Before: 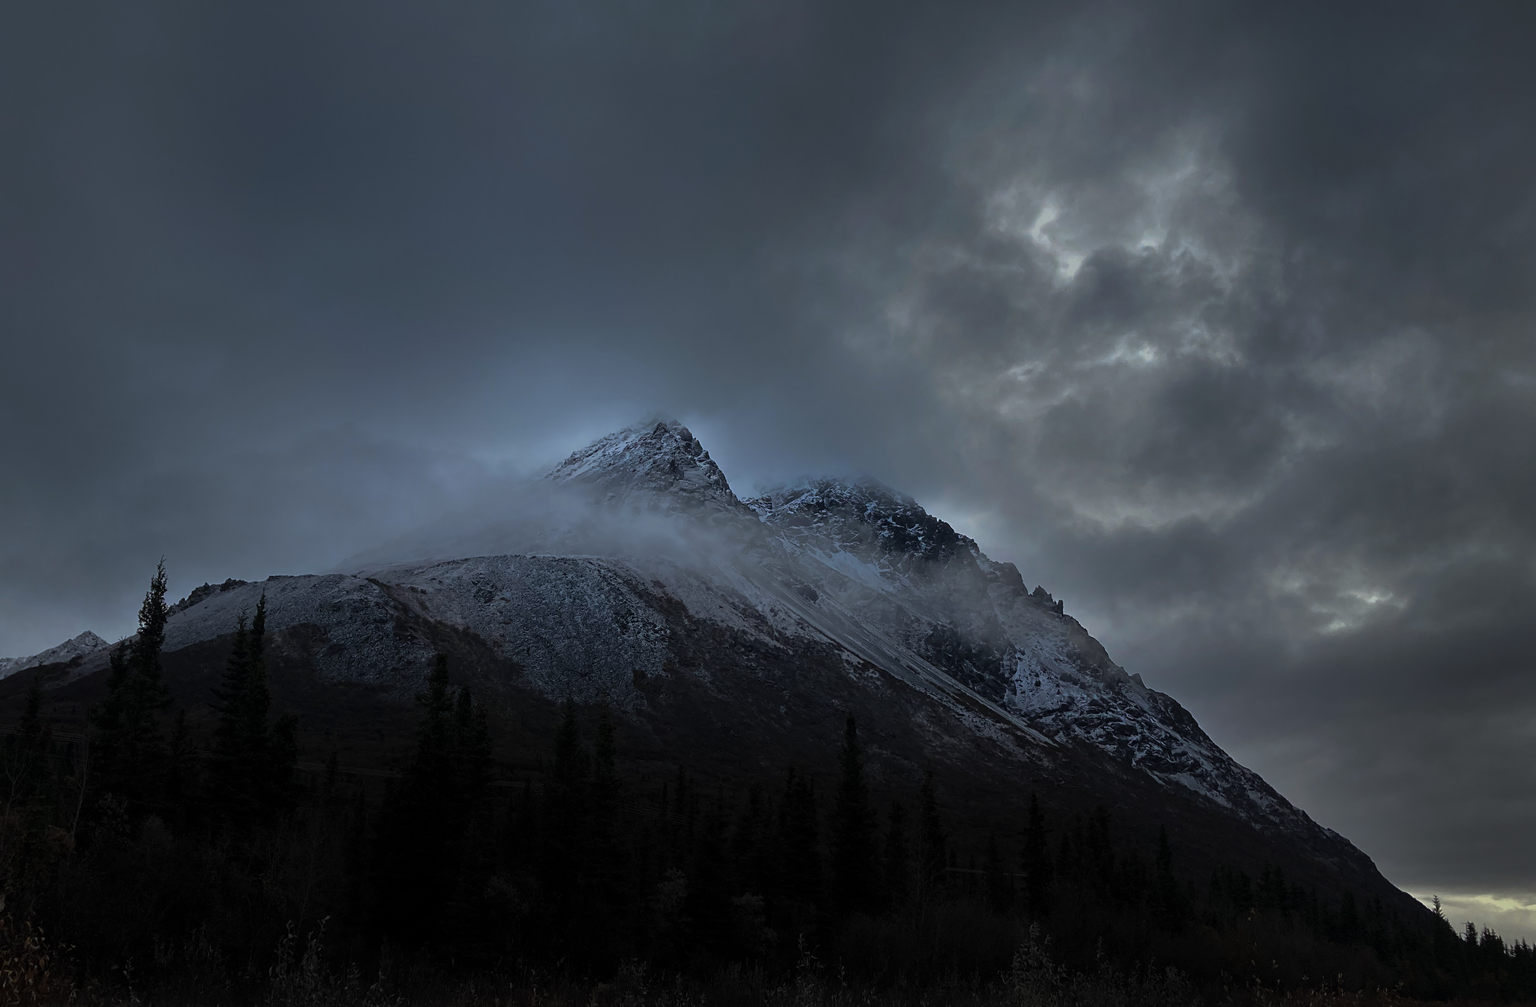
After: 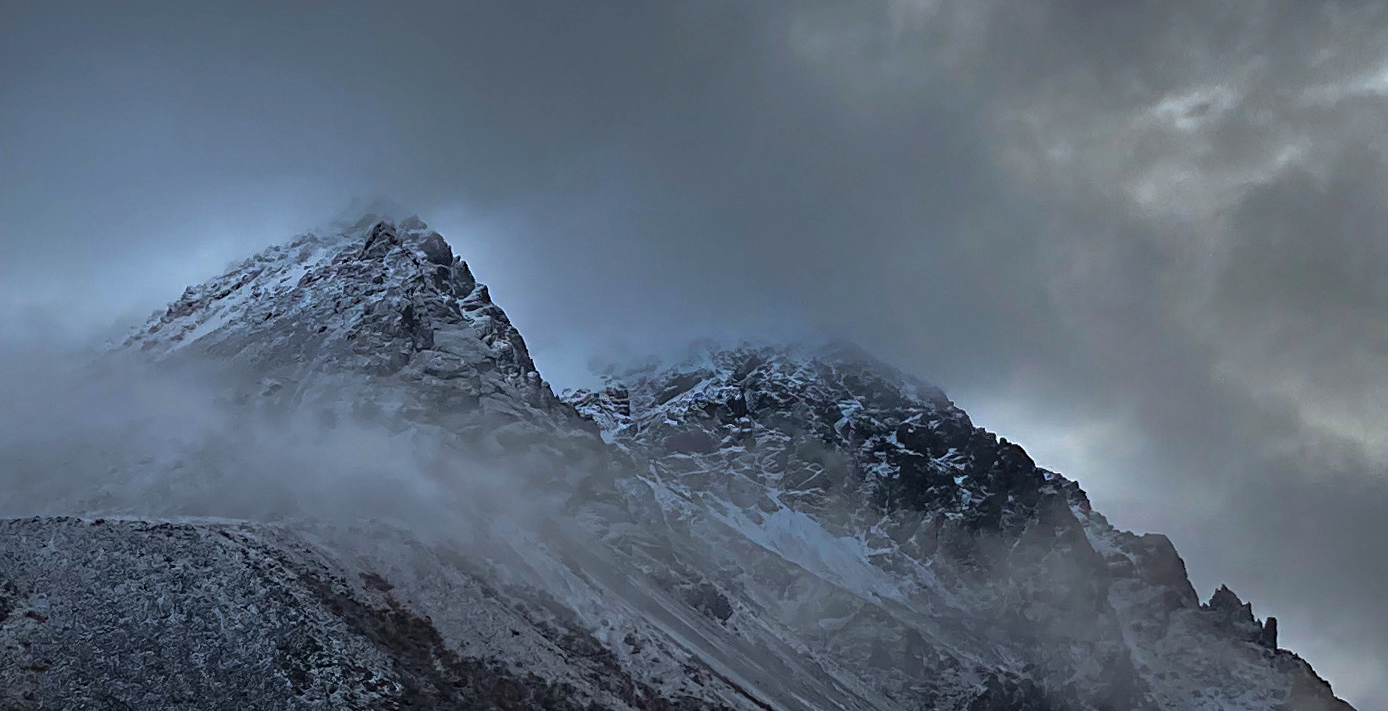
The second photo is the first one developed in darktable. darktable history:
tone equalizer: on, module defaults
haze removal: compatibility mode true, adaptive false
crop: left 31.865%, top 32.057%, right 27.494%, bottom 36.202%
exposure: exposure 0.561 EV, compensate exposure bias true, compensate highlight preservation false
